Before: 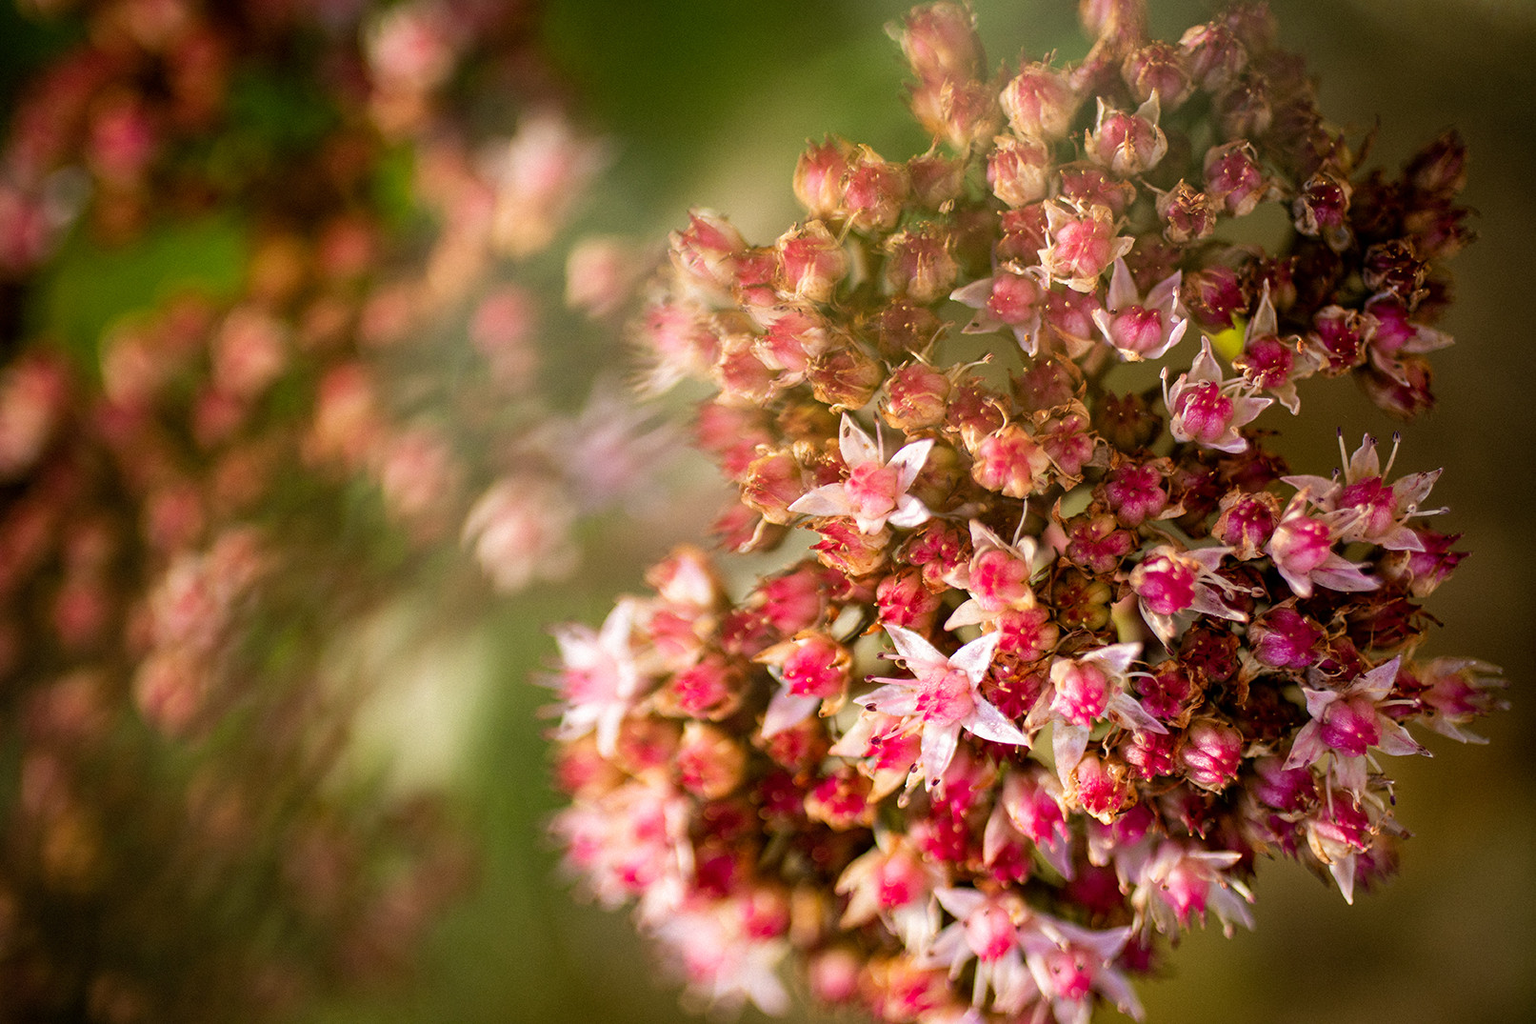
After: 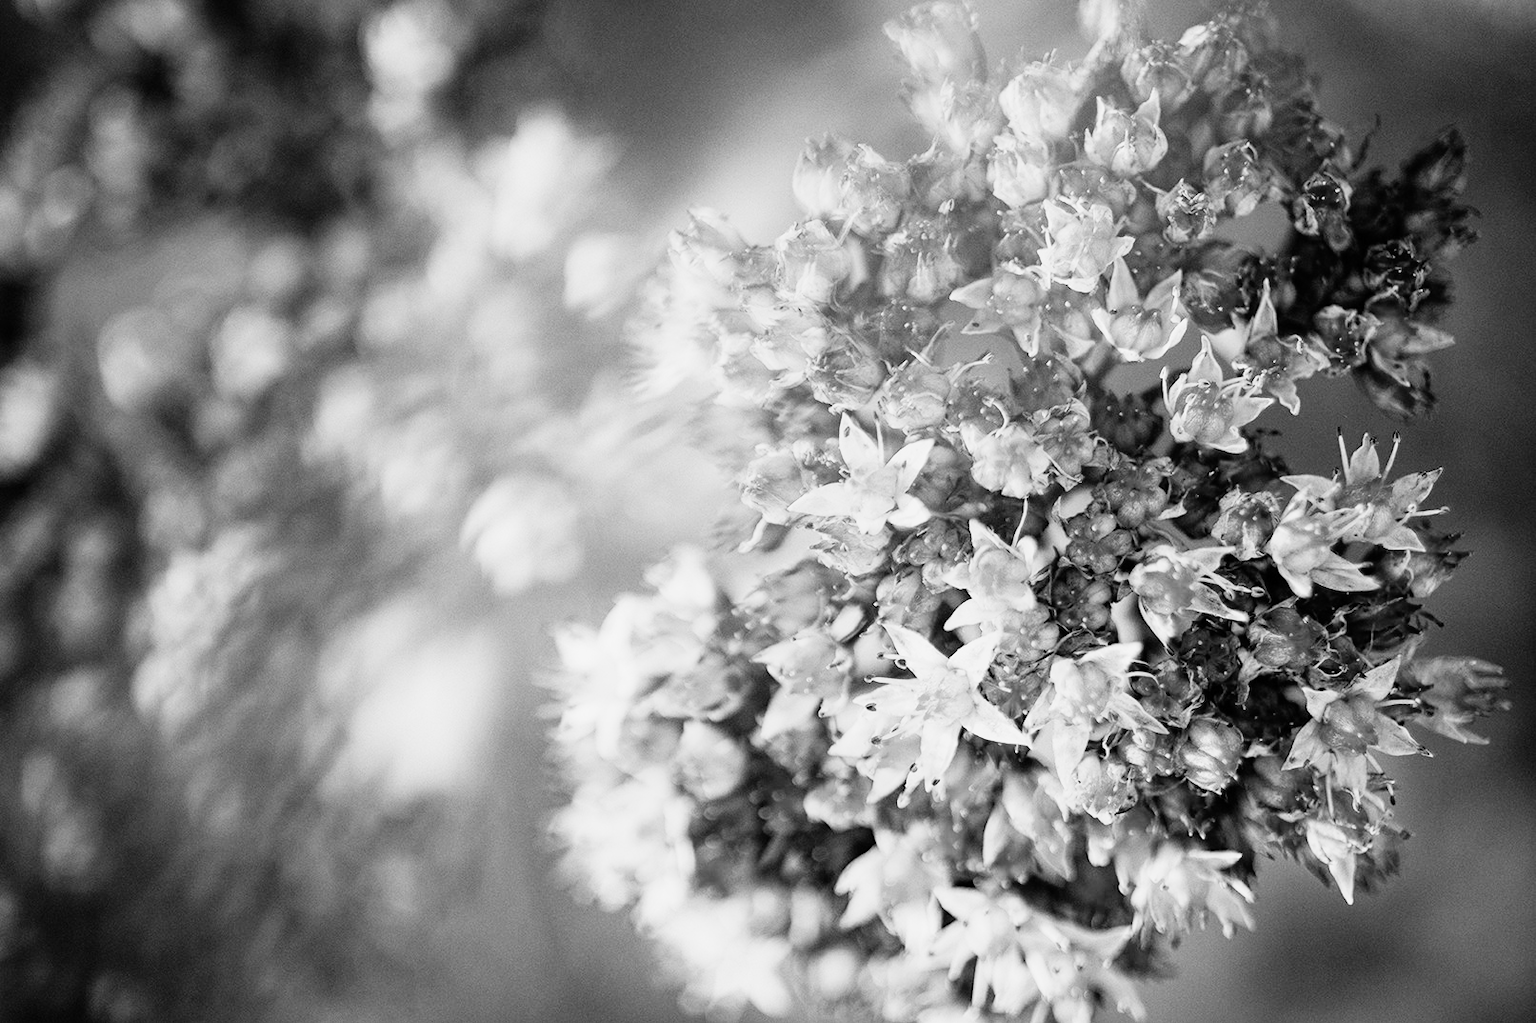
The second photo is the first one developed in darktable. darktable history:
color balance rgb: contrast -30%
monochrome: on, module defaults
rgb curve: curves: ch0 [(0, 0) (0.21, 0.15) (0.24, 0.21) (0.5, 0.75) (0.75, 0.96) (0.89, 0.99) (1, 1)]; ch1 [(0, 0.02) (0.21, 0.13) (0.25, 0.2) (0.5, 0.67) (0.75, 0.9) (0.89, 0.97) (1, 1)]; ch2 [(0, 0.02) (0.21, 0.13) (0.25, 0.2) (0.5, 0.67) (0.75, 0.9) (0.89, 0.97) (1, 1)], compensate middle gray true
